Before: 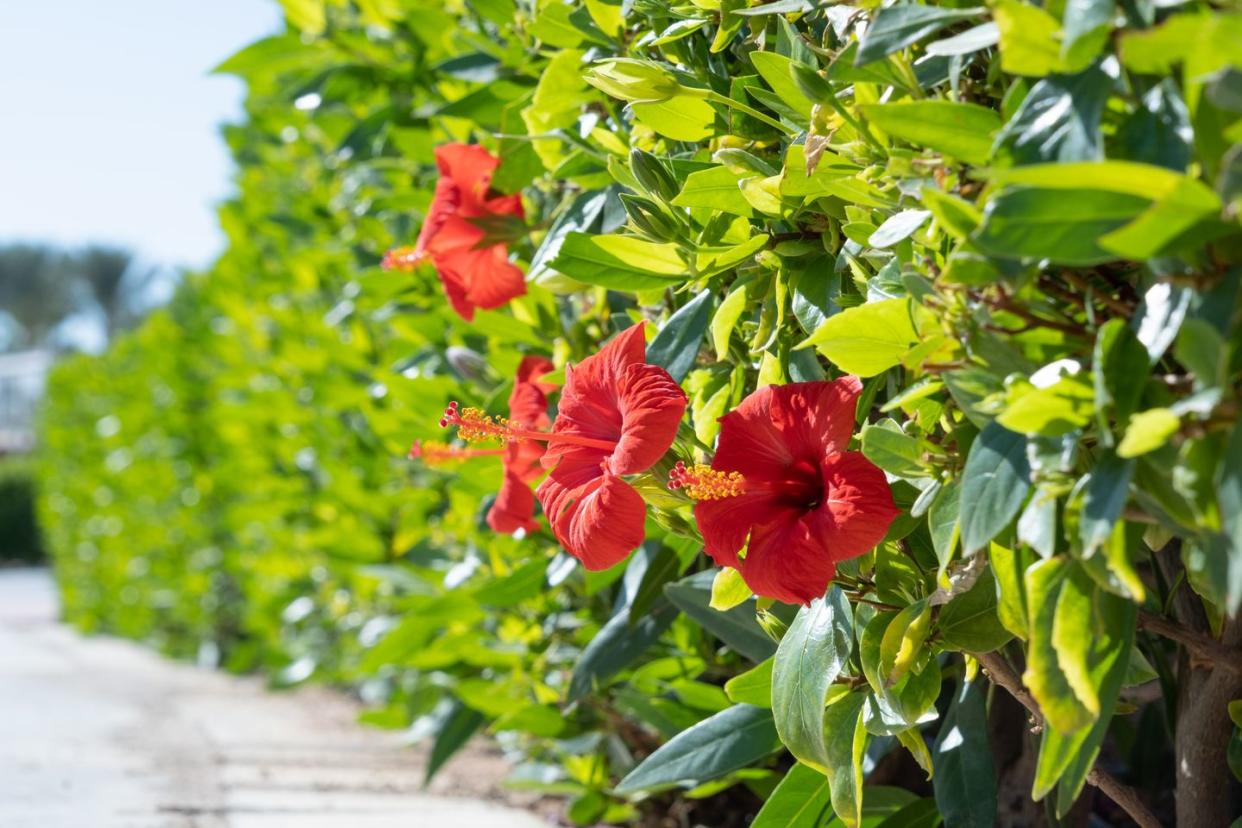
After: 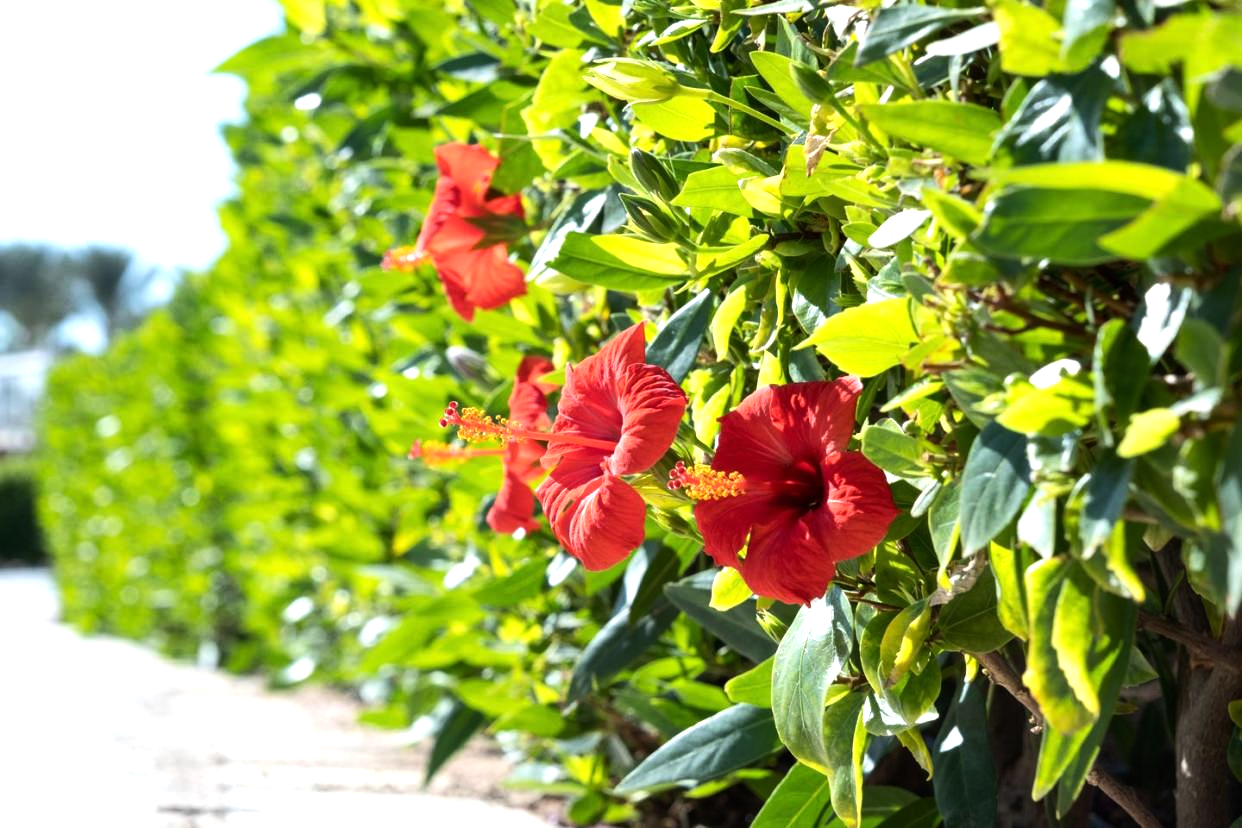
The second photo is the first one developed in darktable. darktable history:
tone equalizer: -8 EV -0.763 EV, -7 EV -0.691 EV, -6 EV -0.631 EV, -5 EV -0.38 EV, -3 EV 0.395 EV, -2 EV 0.6 EV, -1 EV 0.695 EV, +0 EV 0.777 EV, edges refinement/feathering 500, mask exposure compensation -1.57 EV, preserve details no
